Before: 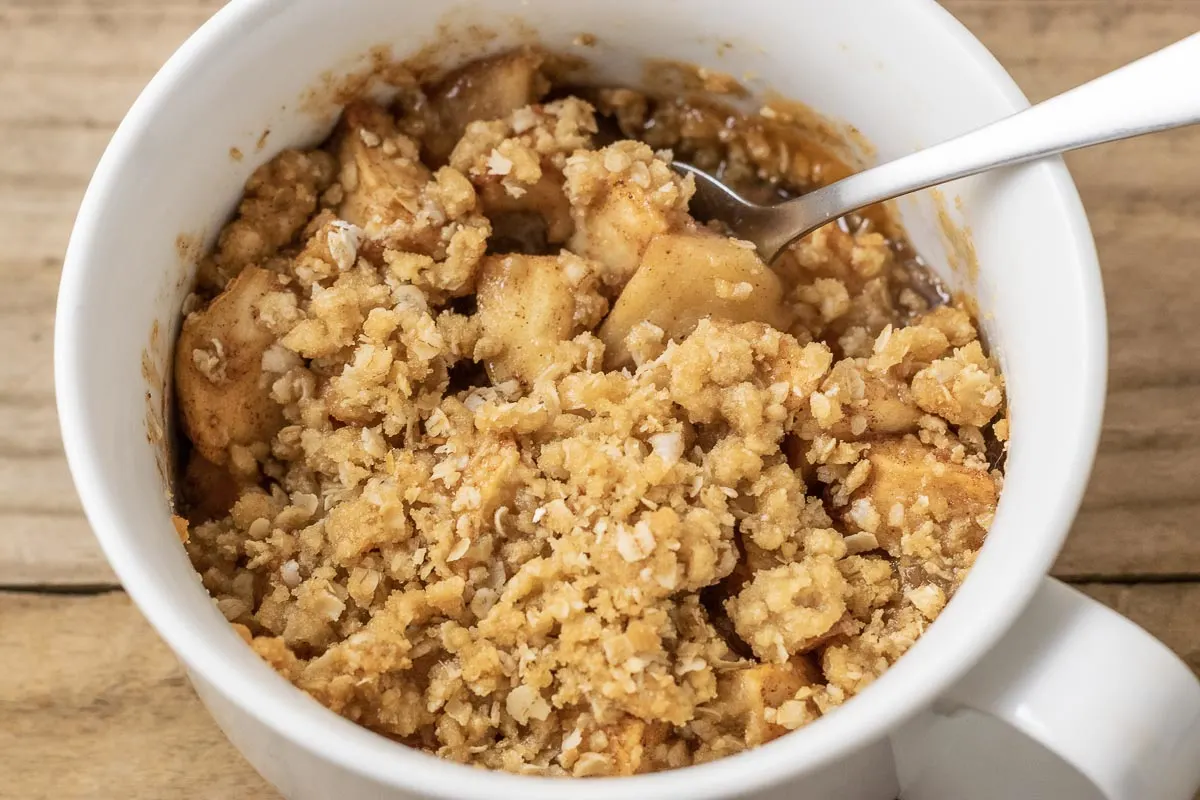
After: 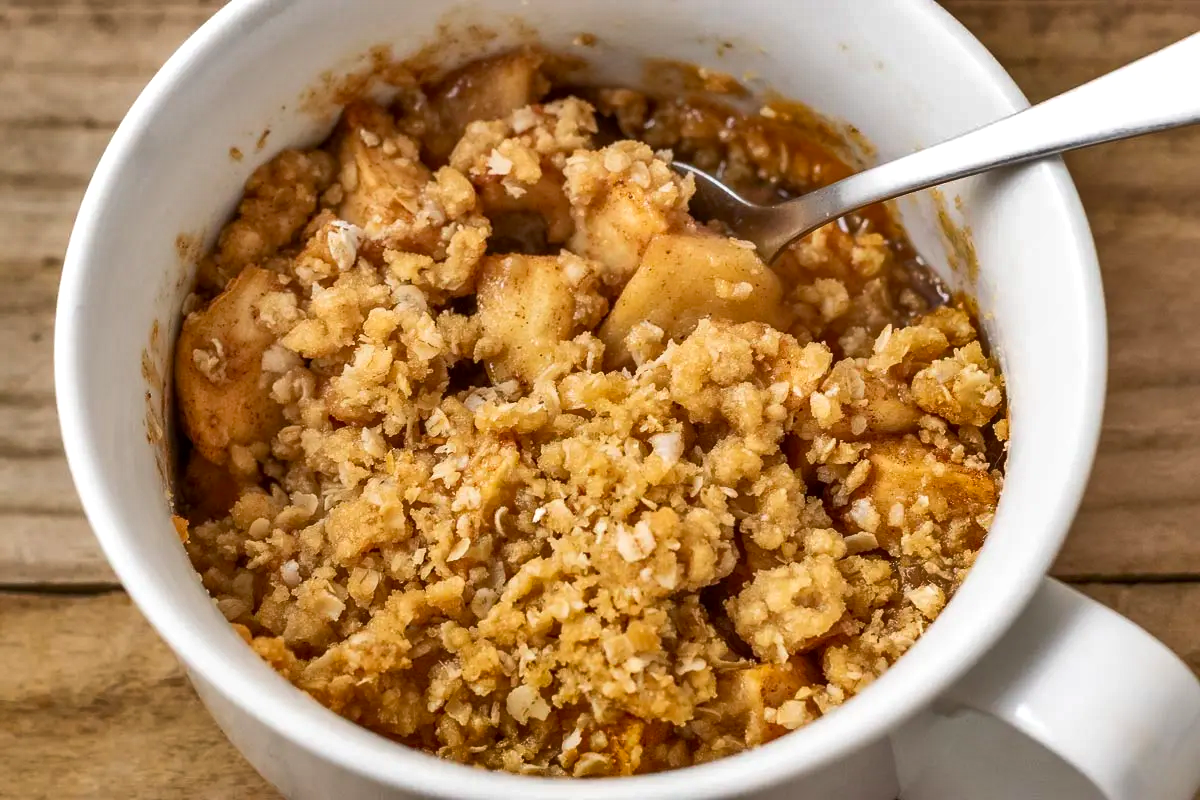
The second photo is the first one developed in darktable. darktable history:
shadows and highlights: shadows 20.74, highlights -81.55, soften with gaussian
exposure: black level correction 0.001, exposure 0.143 EV, compensate highlight preservation false
